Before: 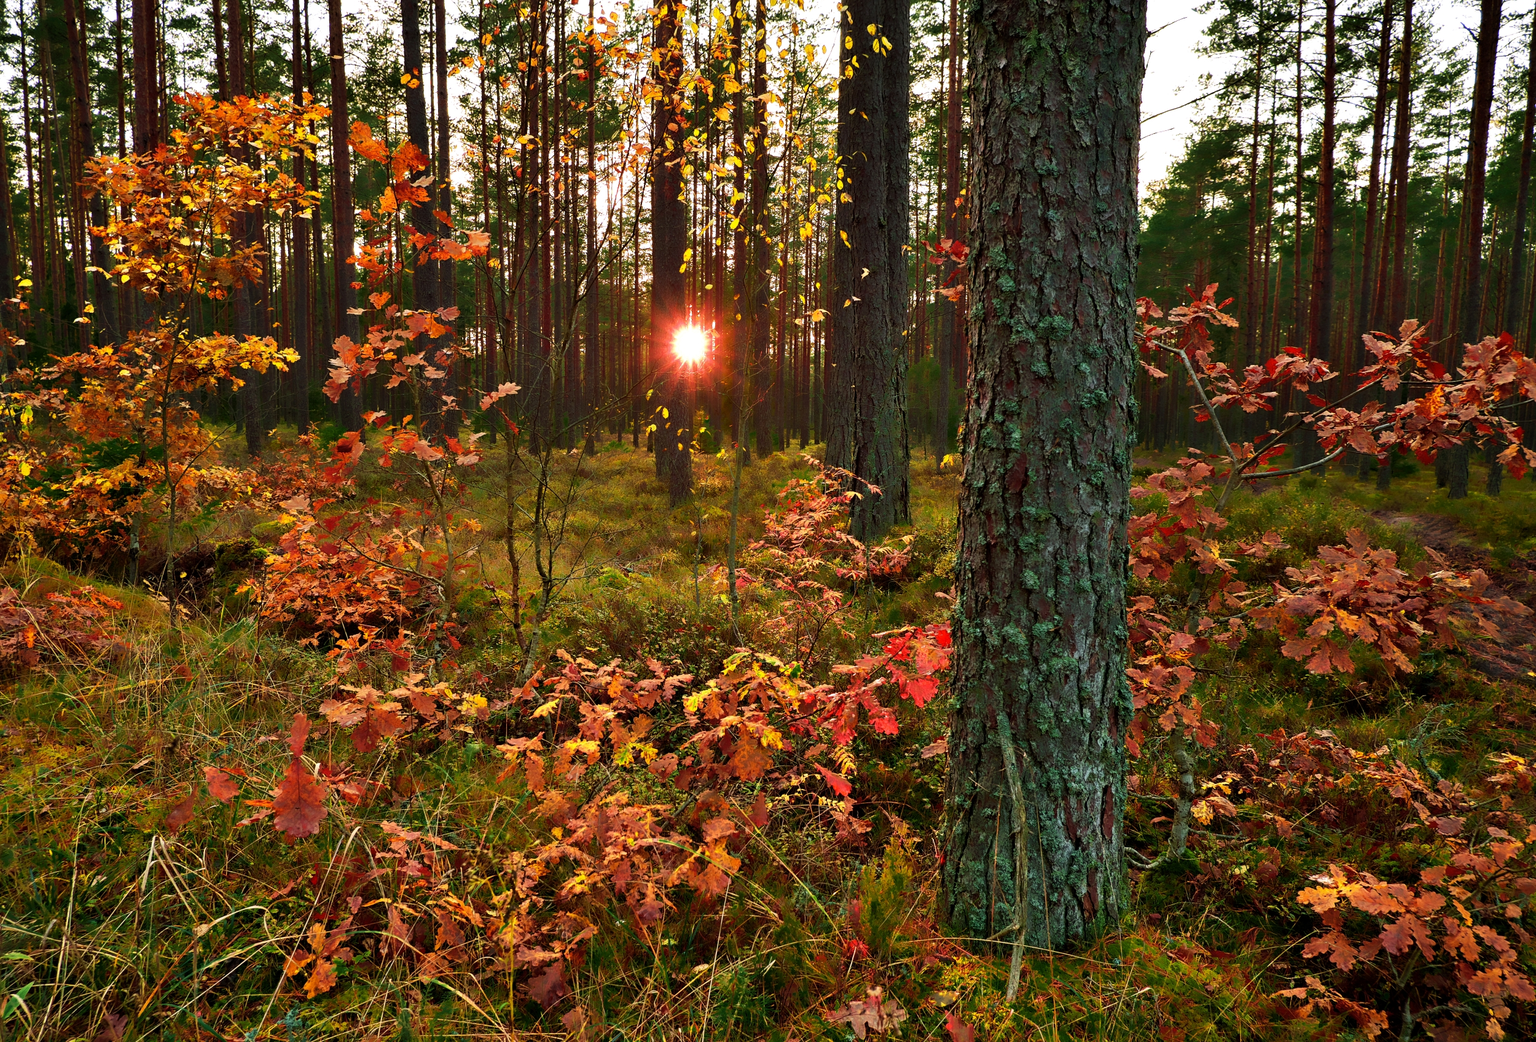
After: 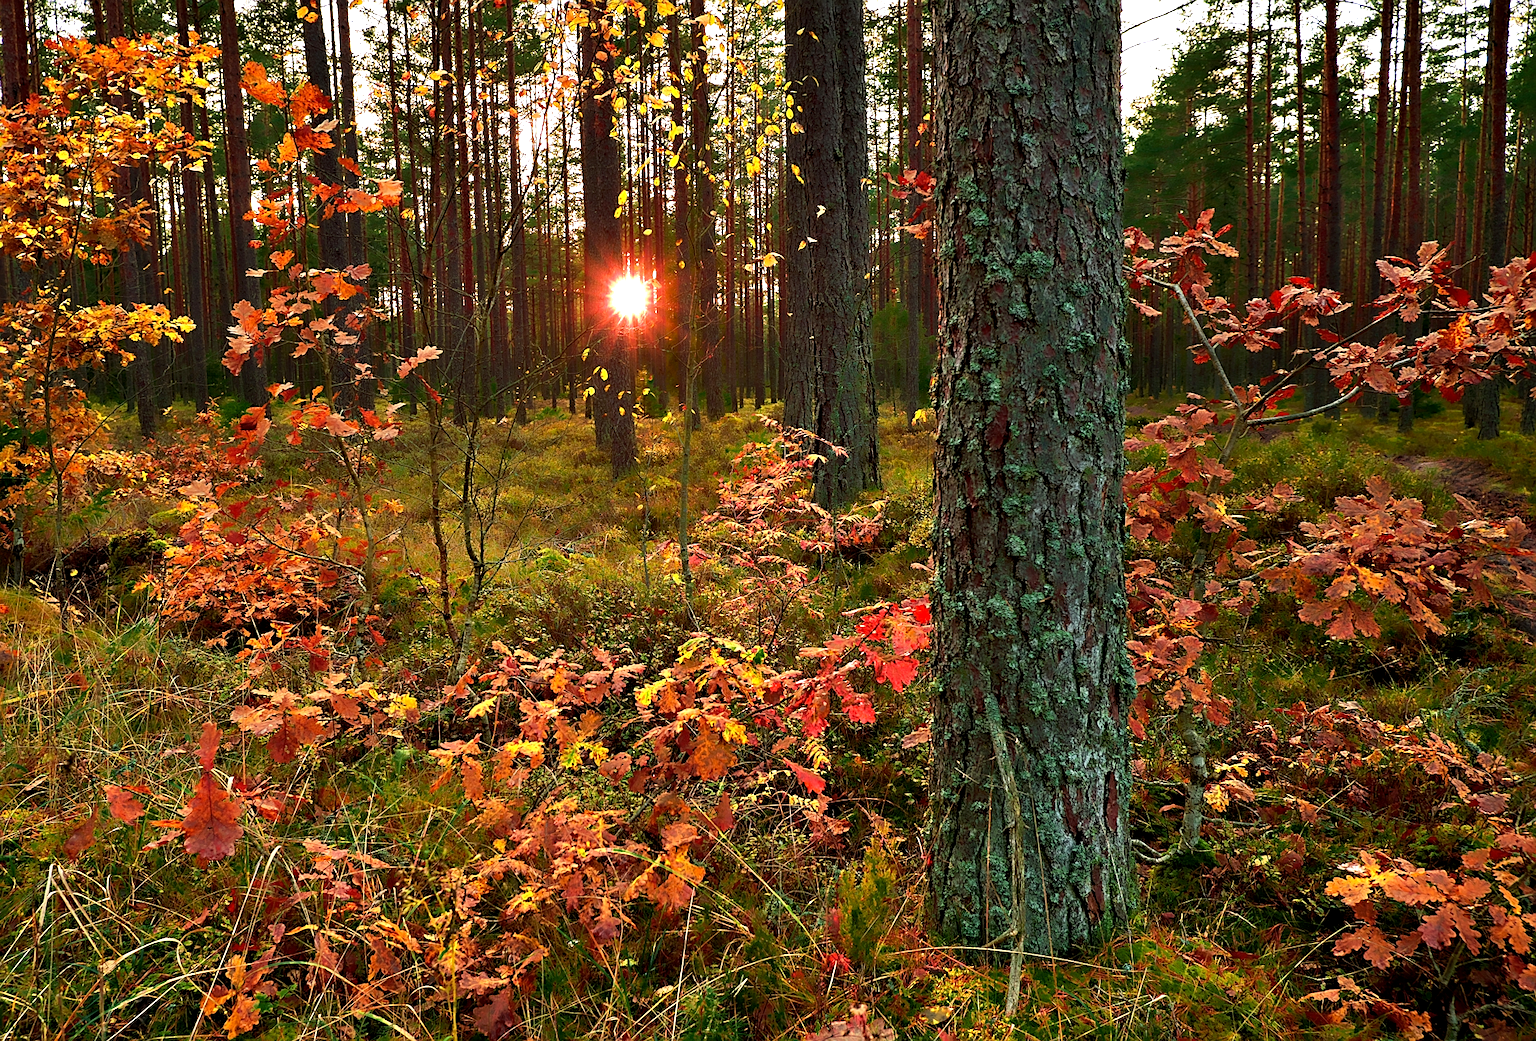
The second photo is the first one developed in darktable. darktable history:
crop and rotate: angle 1.96°, left 5.673%, top 5.673%
exposure: black level correction 0.001, exposure 0.3 EV, compensate highlight preservation false
haze removal: compatibility mode true, adaptive false
sharpen: on, module defaults
